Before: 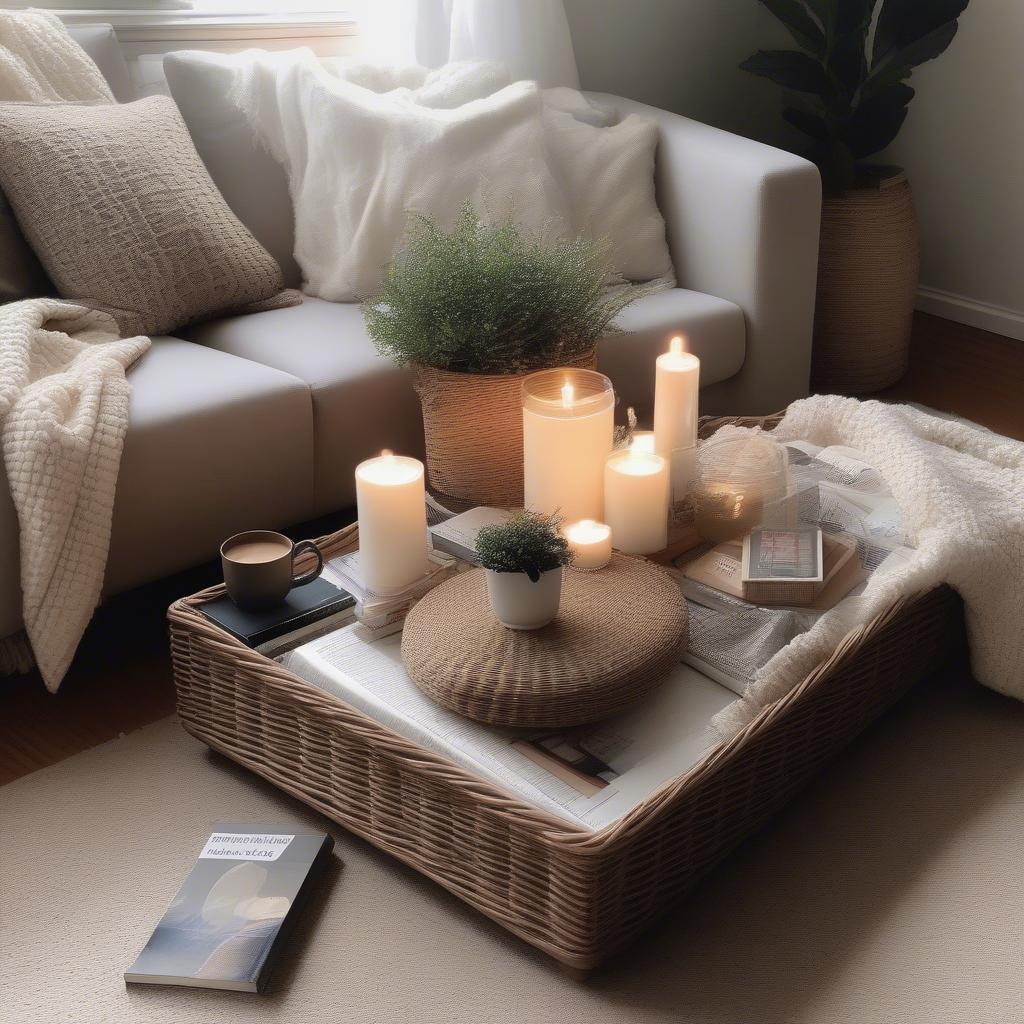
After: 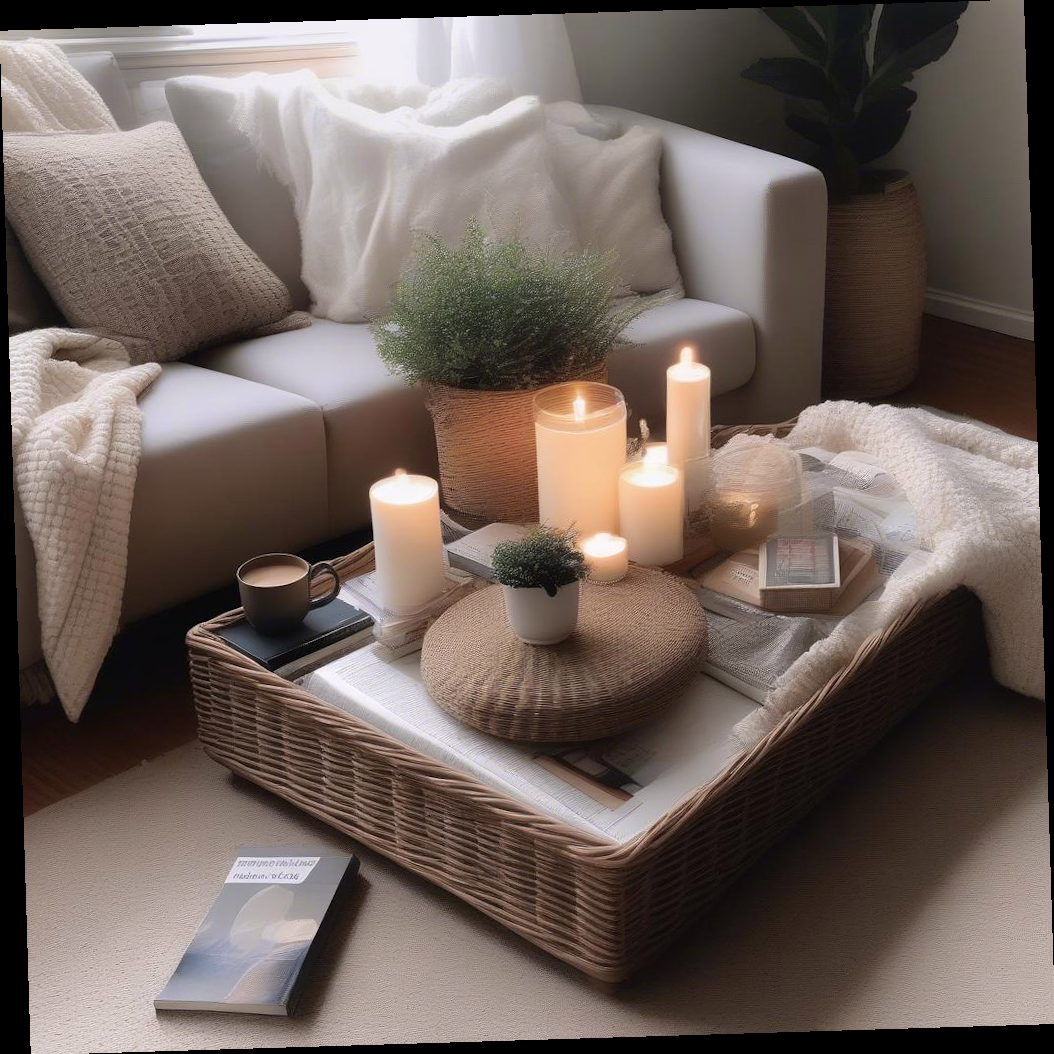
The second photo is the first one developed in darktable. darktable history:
white balance: red 1.009, blue 1.027
rotate and perspective: rotation -1.75°, automatic cropping off
